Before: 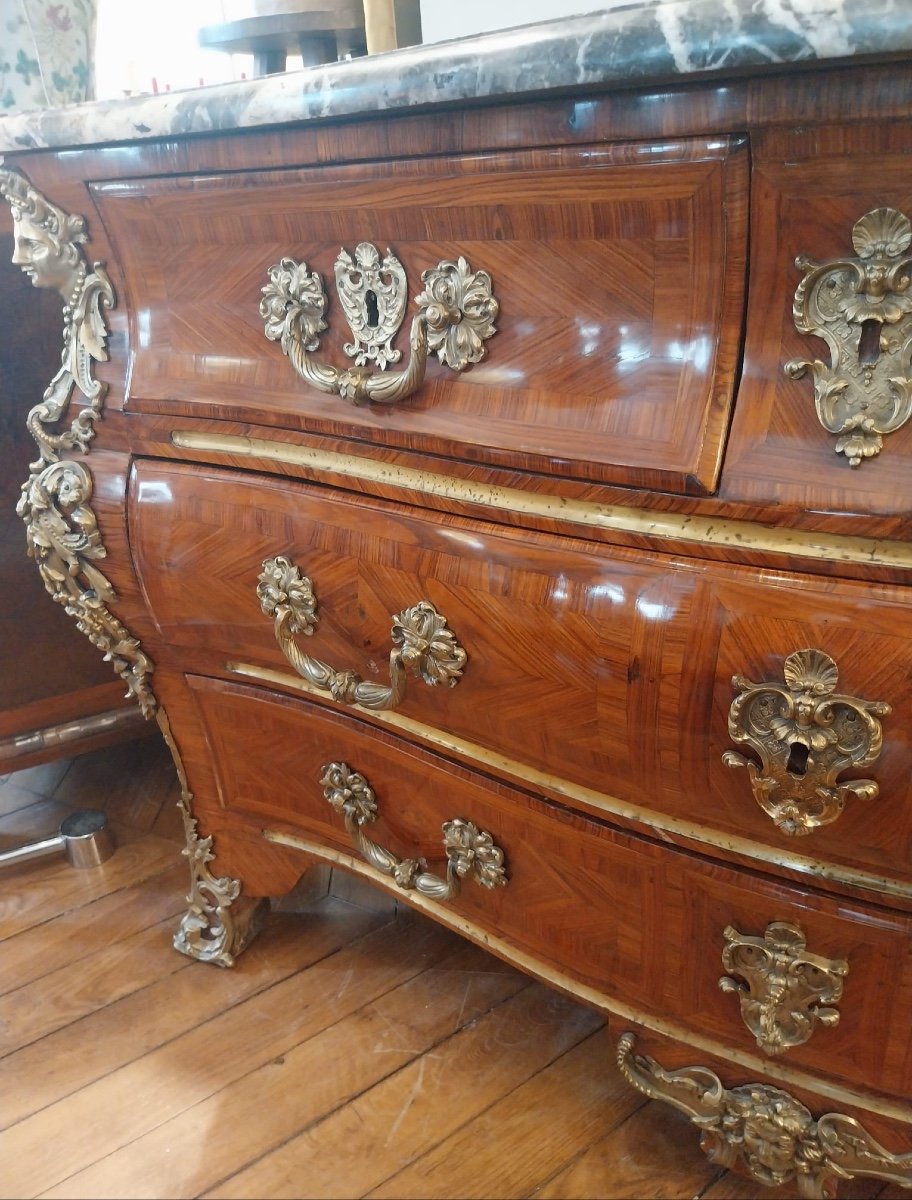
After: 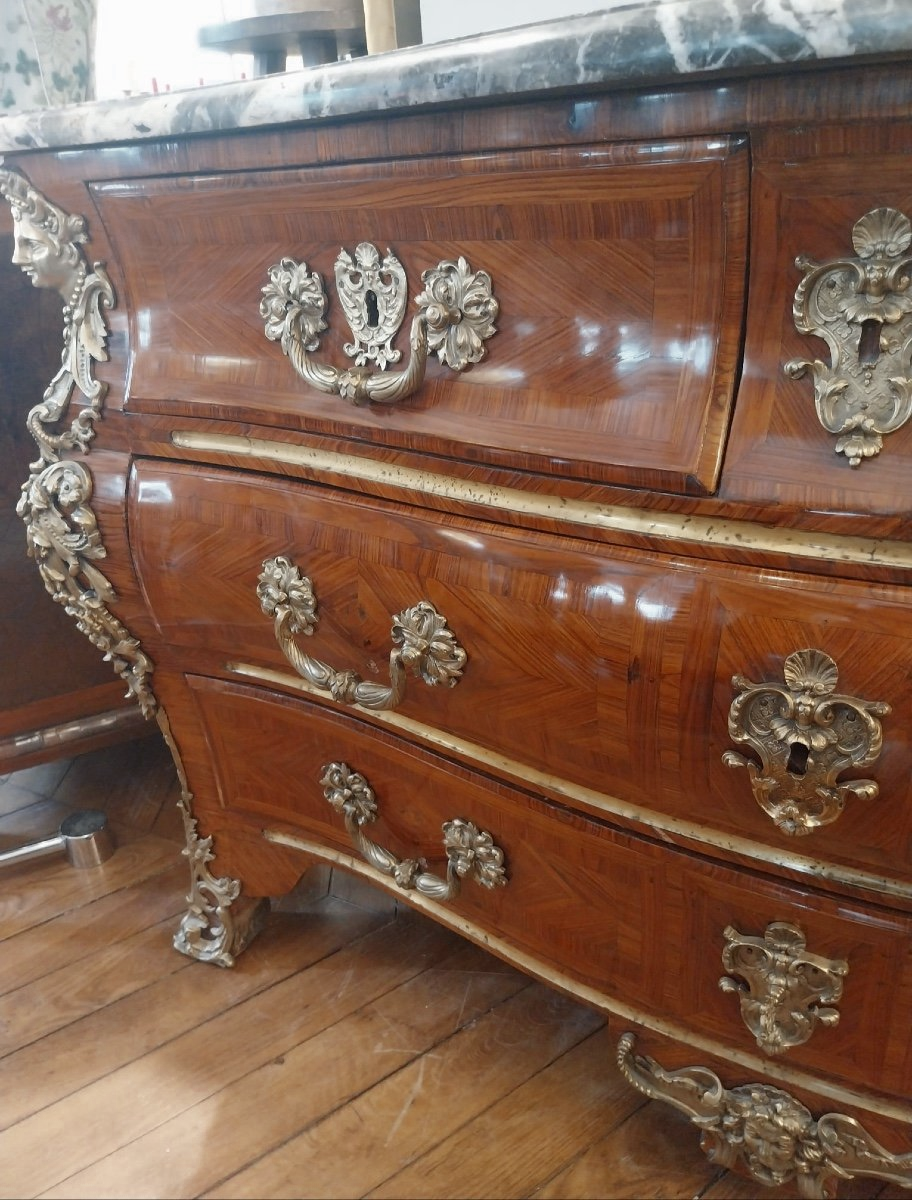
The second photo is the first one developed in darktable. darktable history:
tone equalizer: on, module defaults
color zones: curves: ch0 [(0, 0.5) (0.125, 0.4) (0.25, 0.5) (0.375, 0.4) (0.5, 0.4) (0.625, 0.35) (0.75, 0.35) (0.875, 0.5)]; ch1 [(0, 0.35) (0.125, 0.45) (0.25, 0.35) (0.375, 0.35) (0.5, 0.35) (0.625, 0.35) (0.75, 0.45) (0.875, 0.35)]; ch2 [(0, 0.6) (0.125, 0.5) (0.25, 0.5) (0.375, 0.6) (0.5, 0.6) (0.625, 0.5) (0.75, 0.5) (0.875, 0.5)]
